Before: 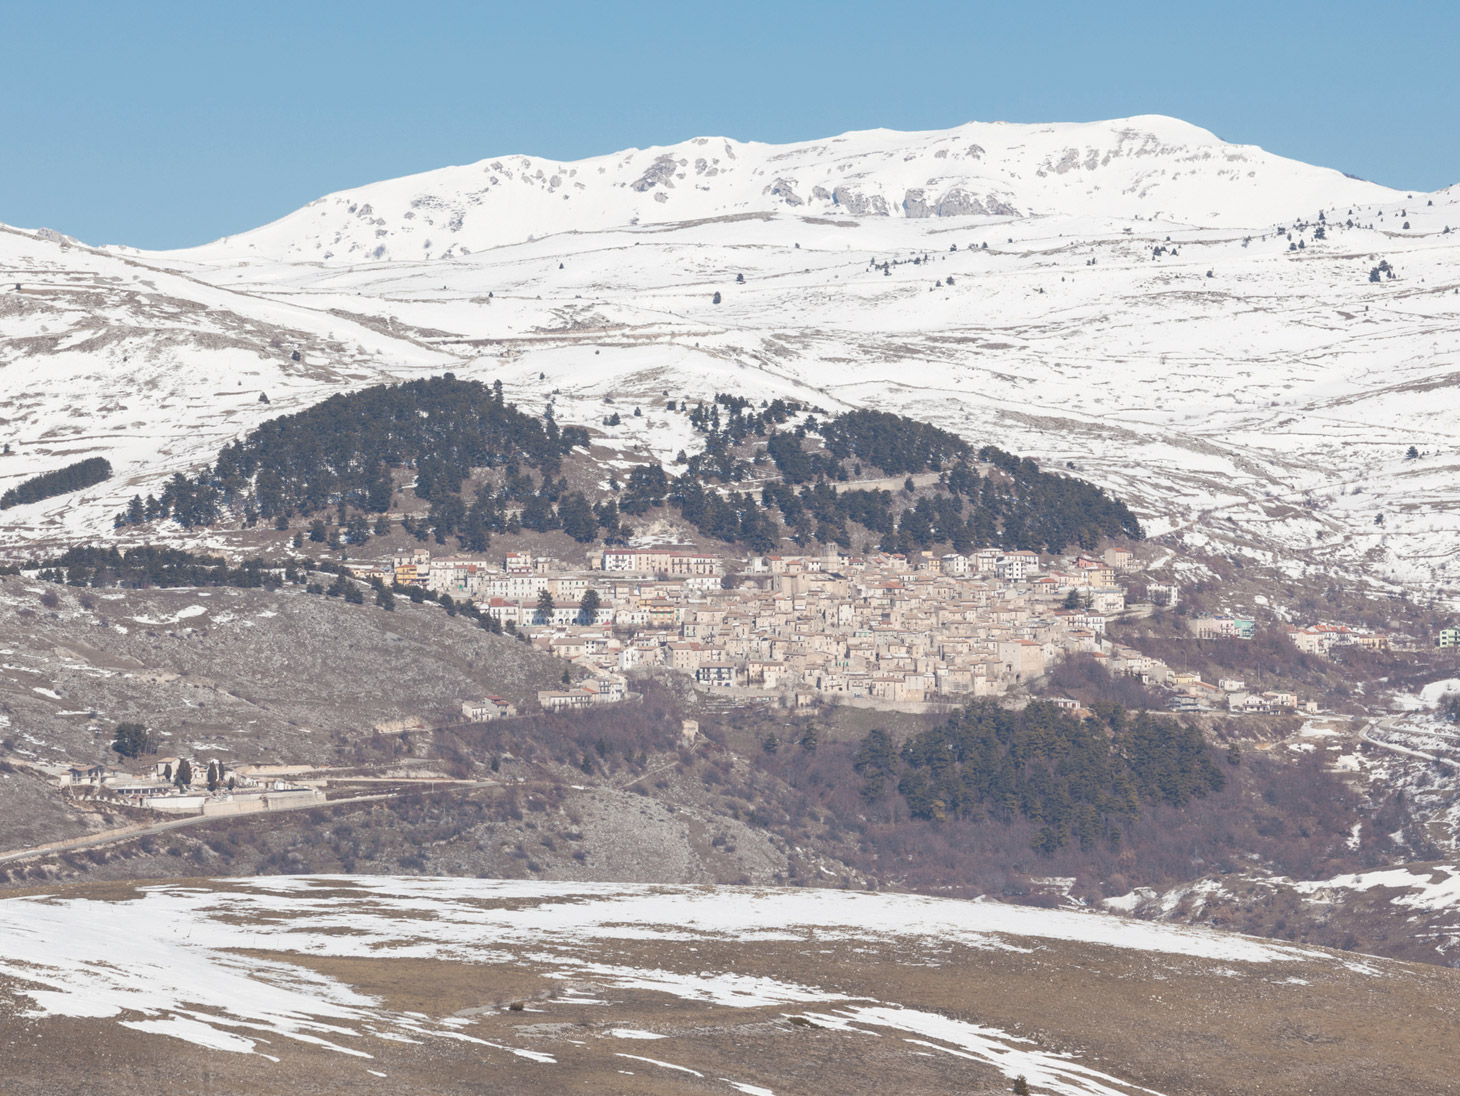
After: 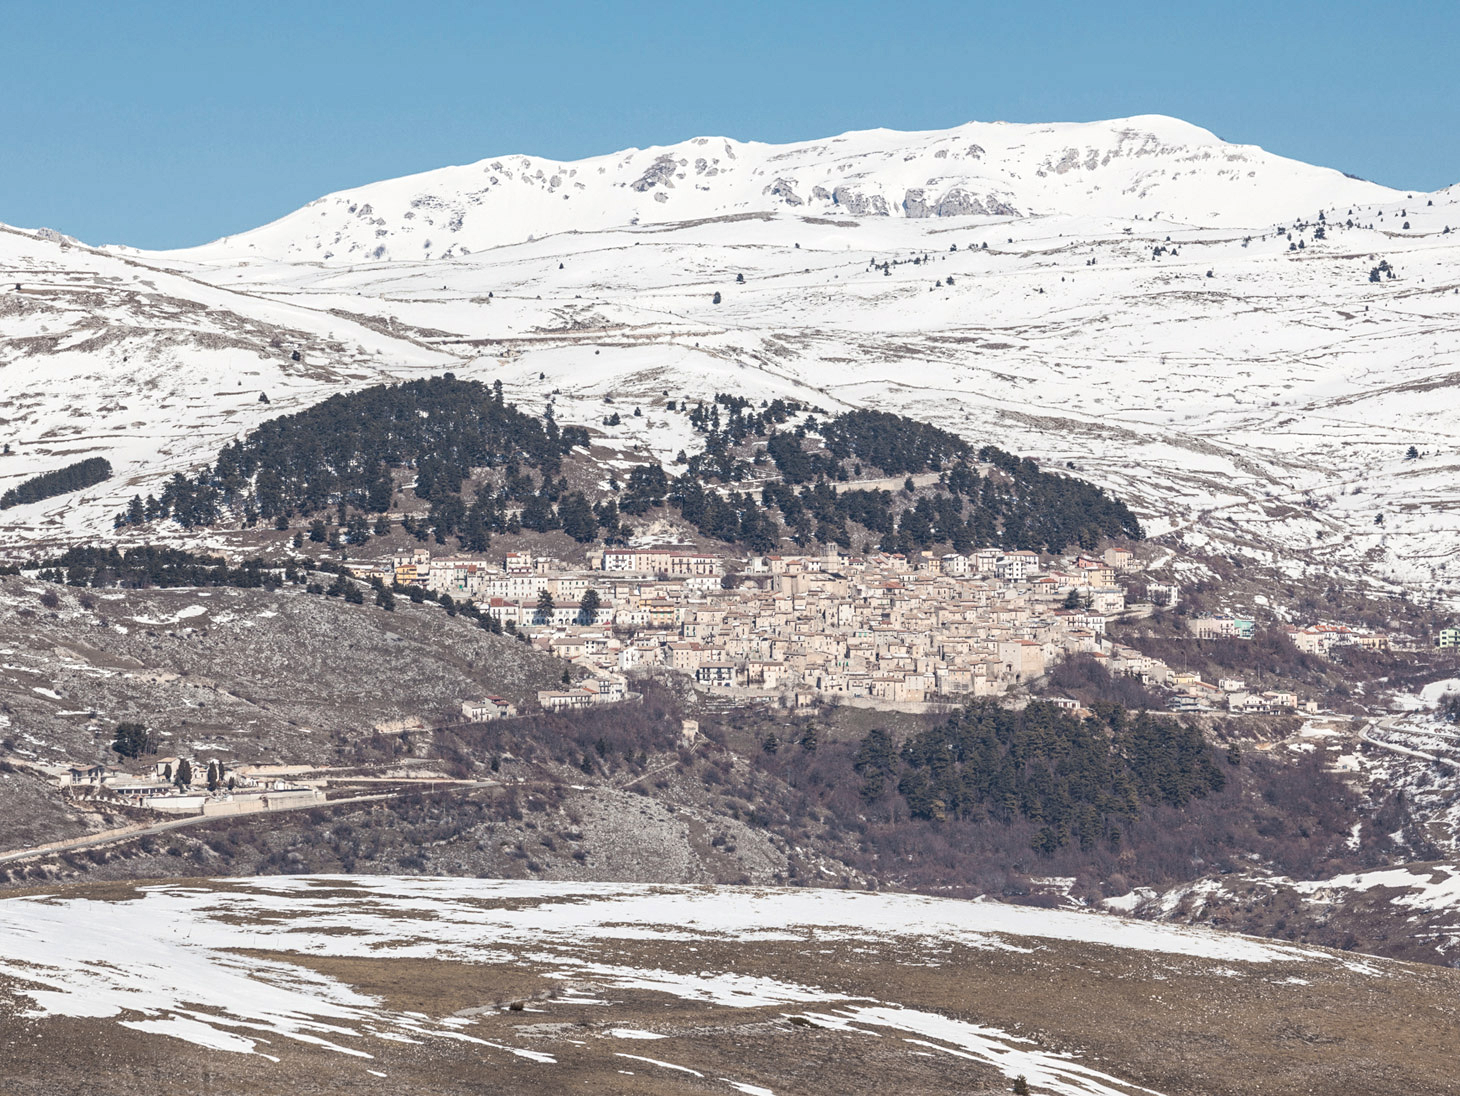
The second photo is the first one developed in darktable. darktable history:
haze removal: compatibility mode true, adaptive false
tone curve: curves: ch0 [(0.016, 0.011) (0.204, 0.146) (0.515, 0.476) (0.78, 0.795) (1, 0.981)], color space Lab, linked channels, preserve colors none
local contrast: on, module defaults
sharpen: amount 0.2
